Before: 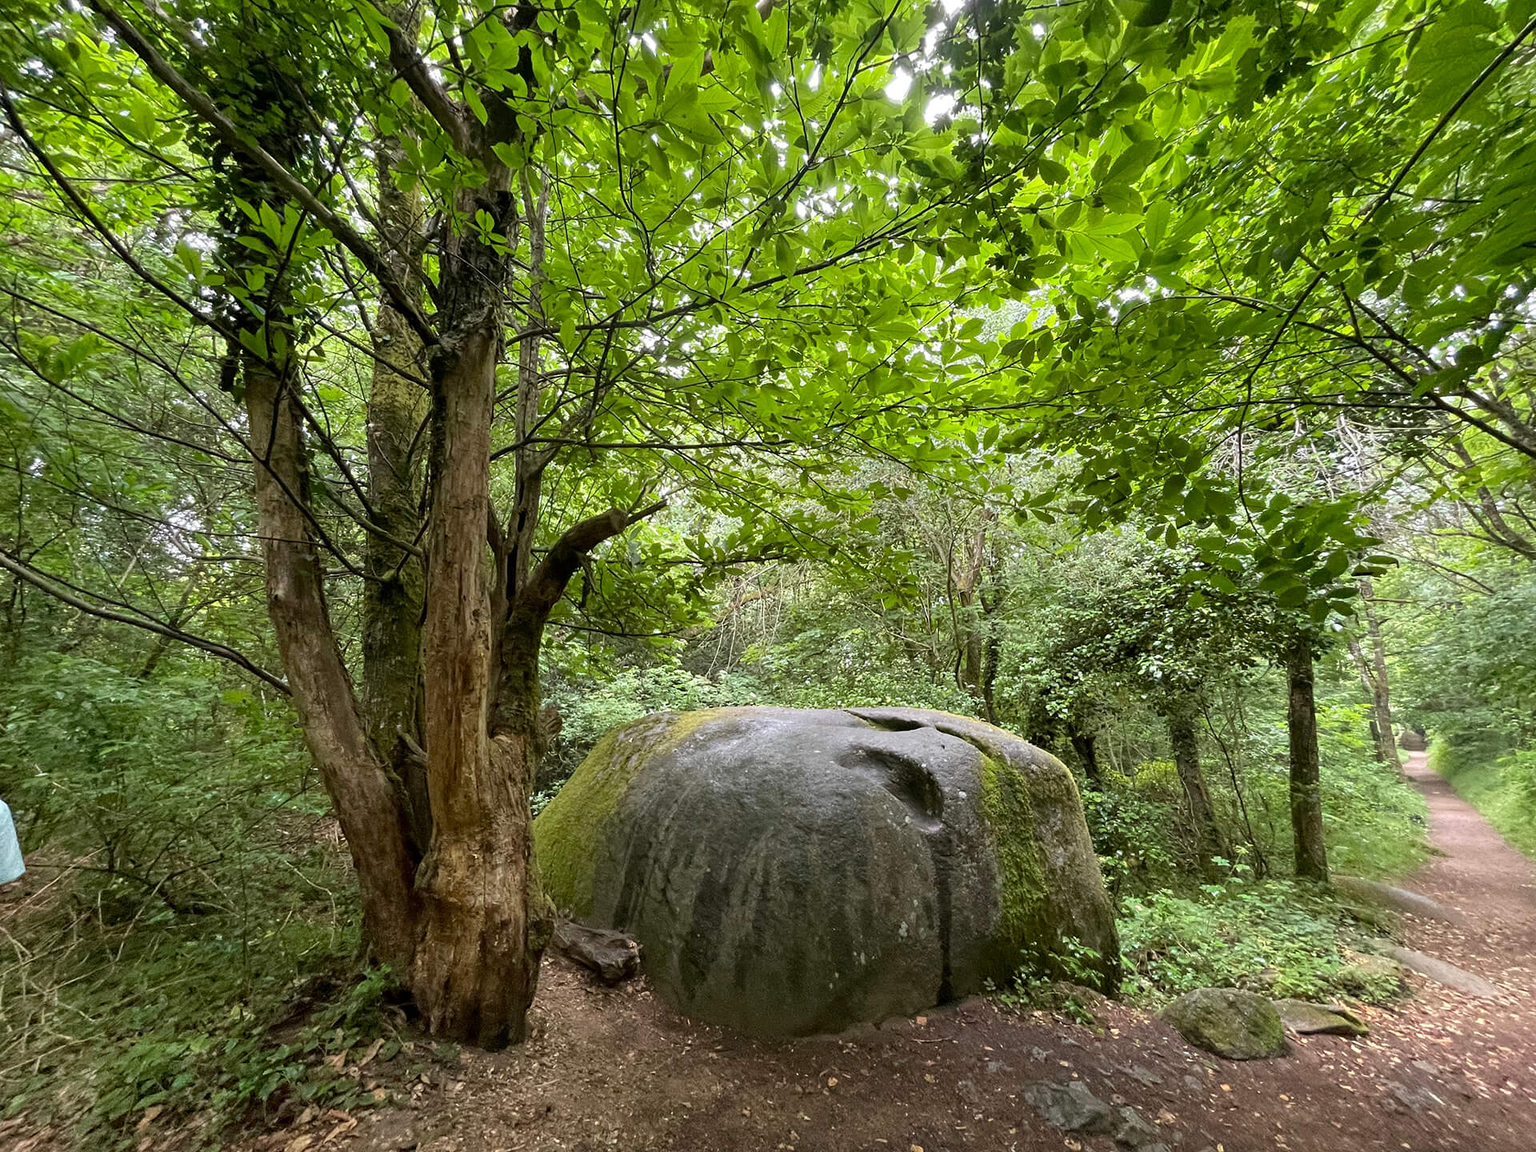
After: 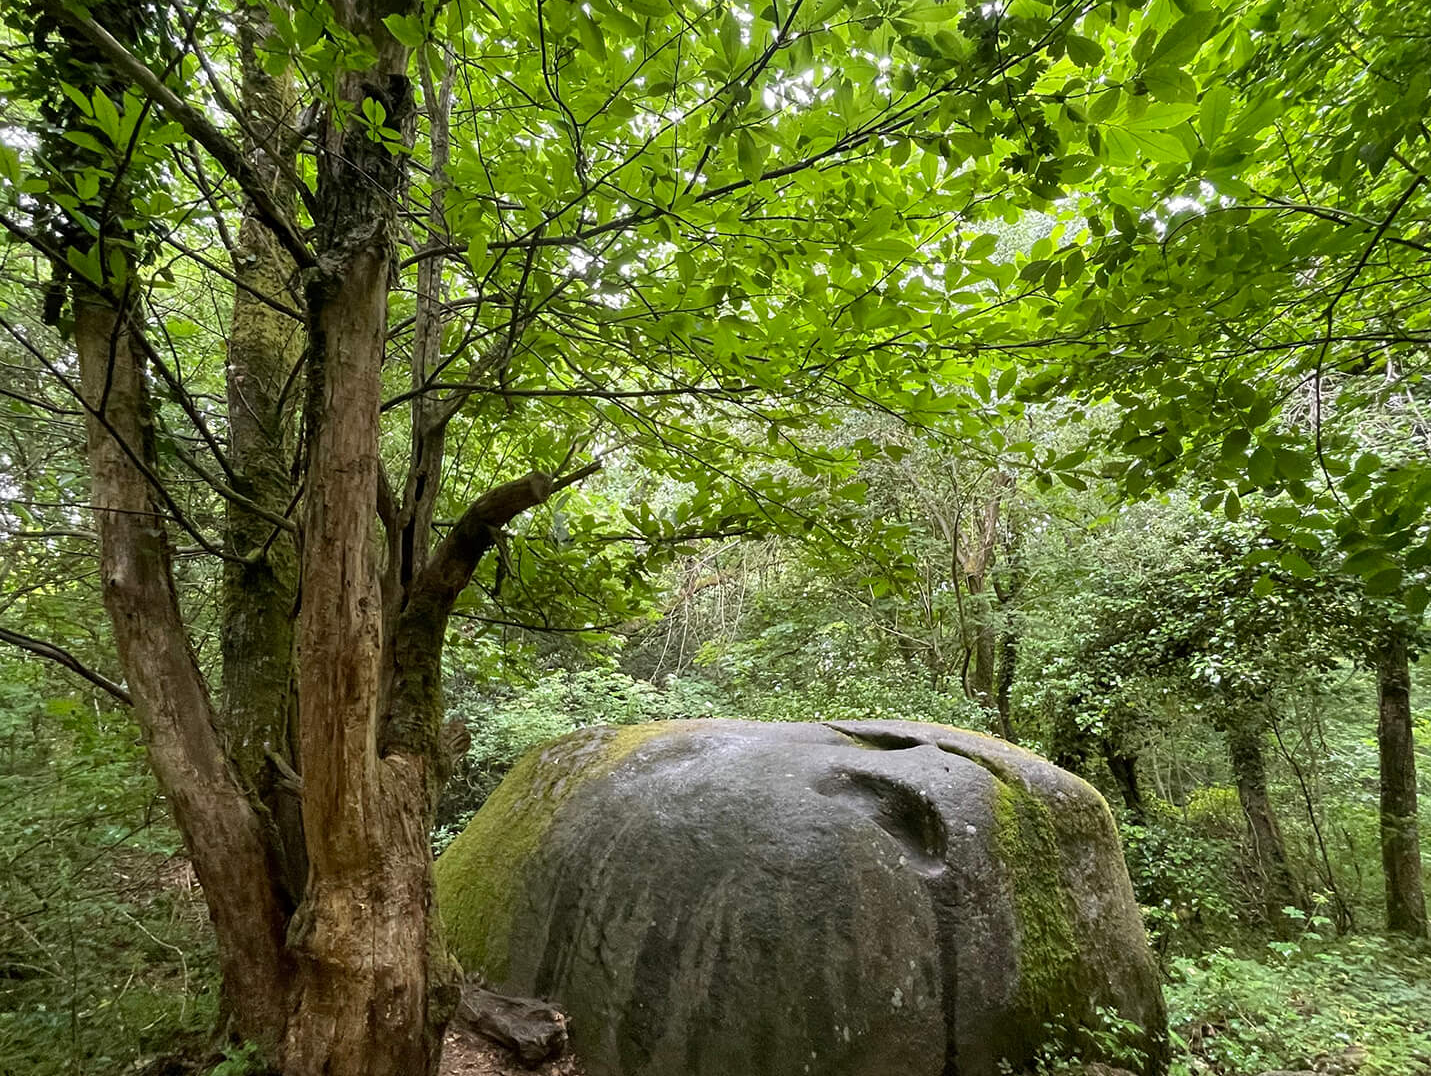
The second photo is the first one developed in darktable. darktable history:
crop and rotate: left 12.112%, top 11.403%, right 13.348%, bottom 13.811%
